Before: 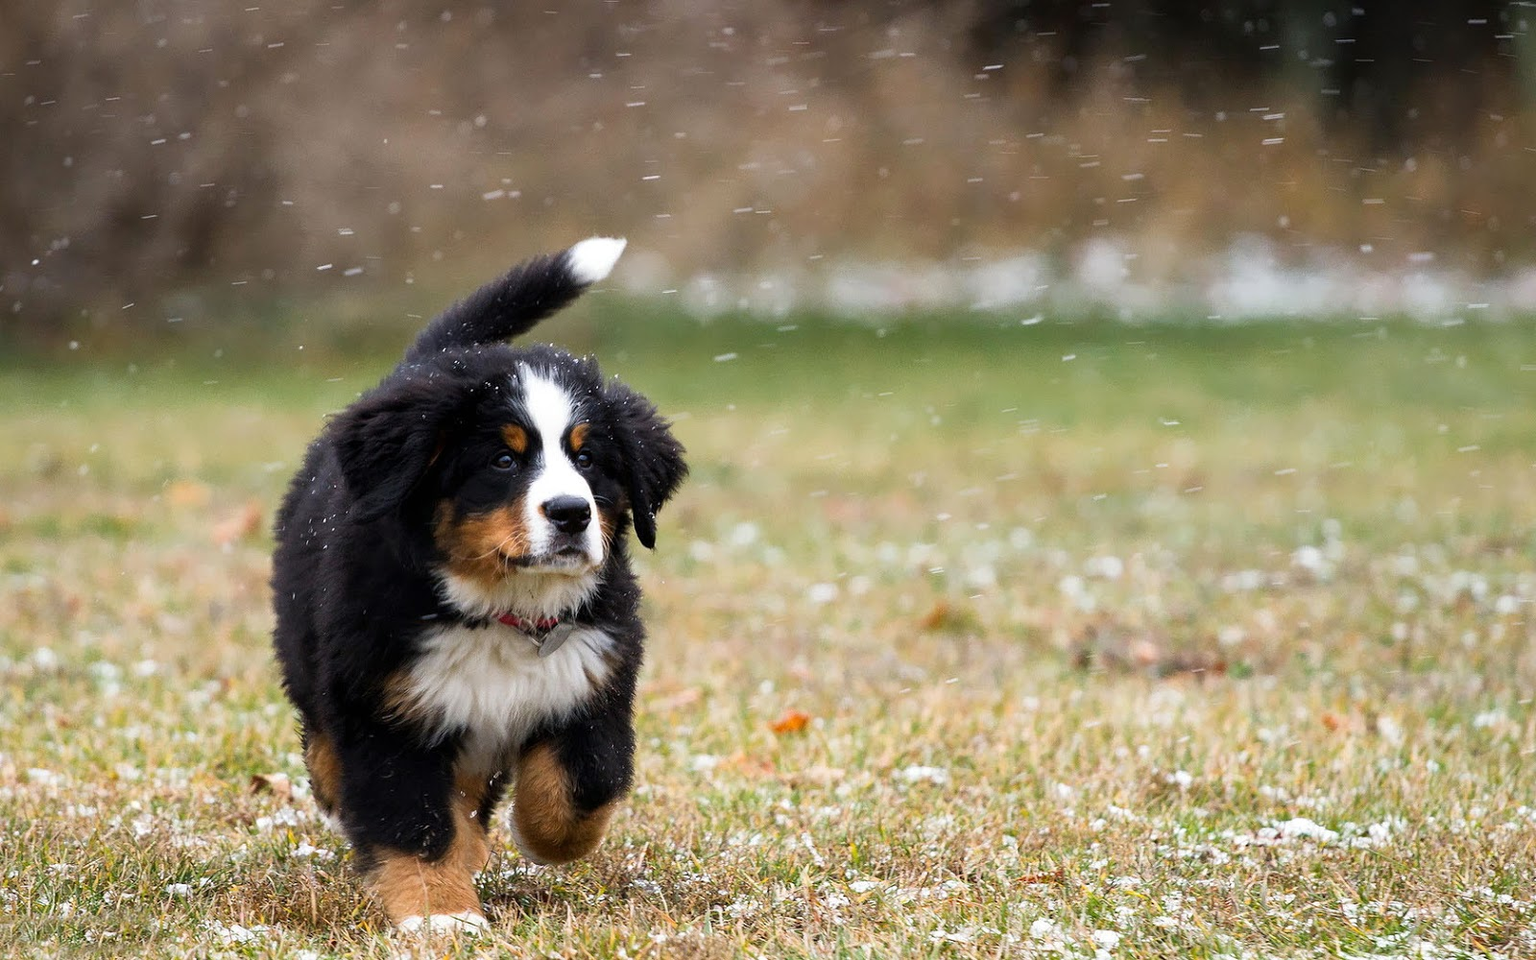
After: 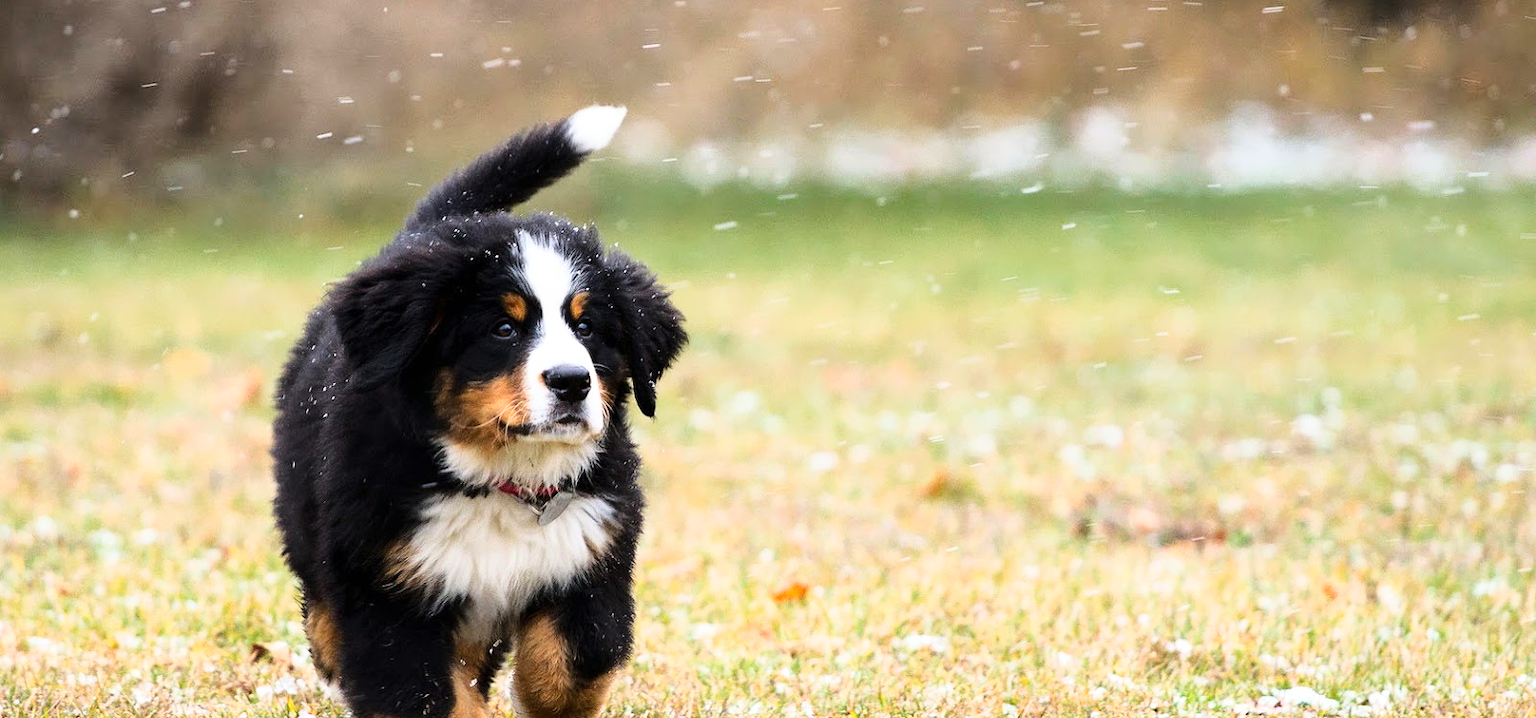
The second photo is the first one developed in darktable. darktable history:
exposure: compensate highlight preservation false
crop: top 13.763%, bottom 11.359%
base curve: curves: ch0 [(0, 0) (0.028, 0.03) (0.121, 0.232) (0.46, 0.748) (0.859, 0.968) (1, 1)]
